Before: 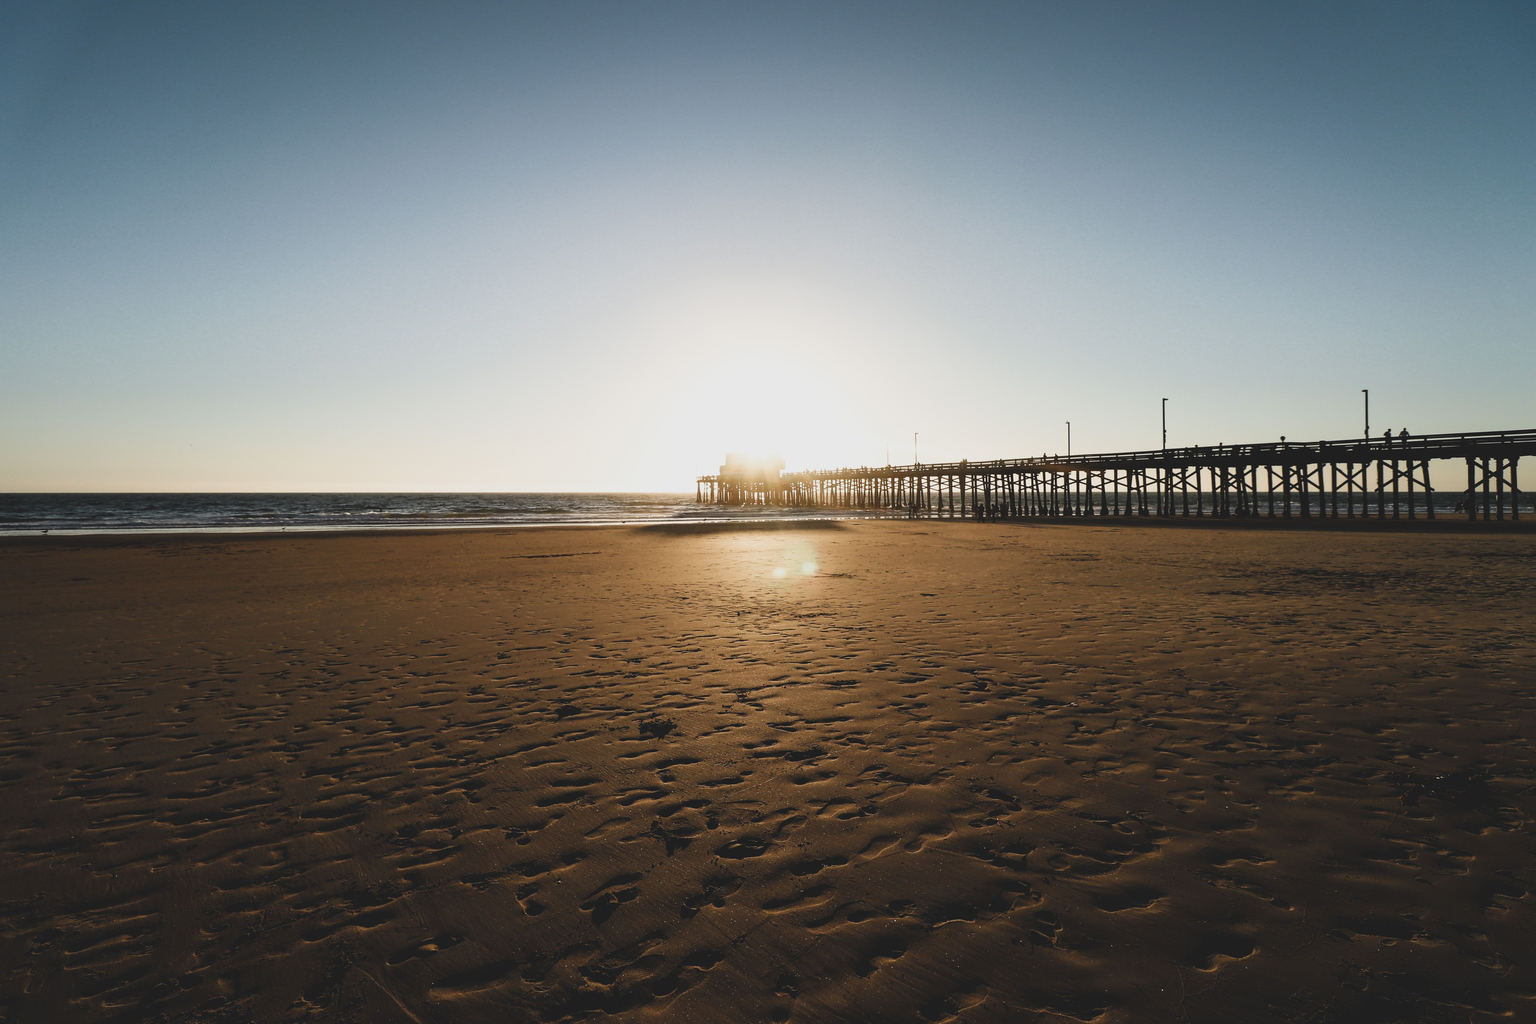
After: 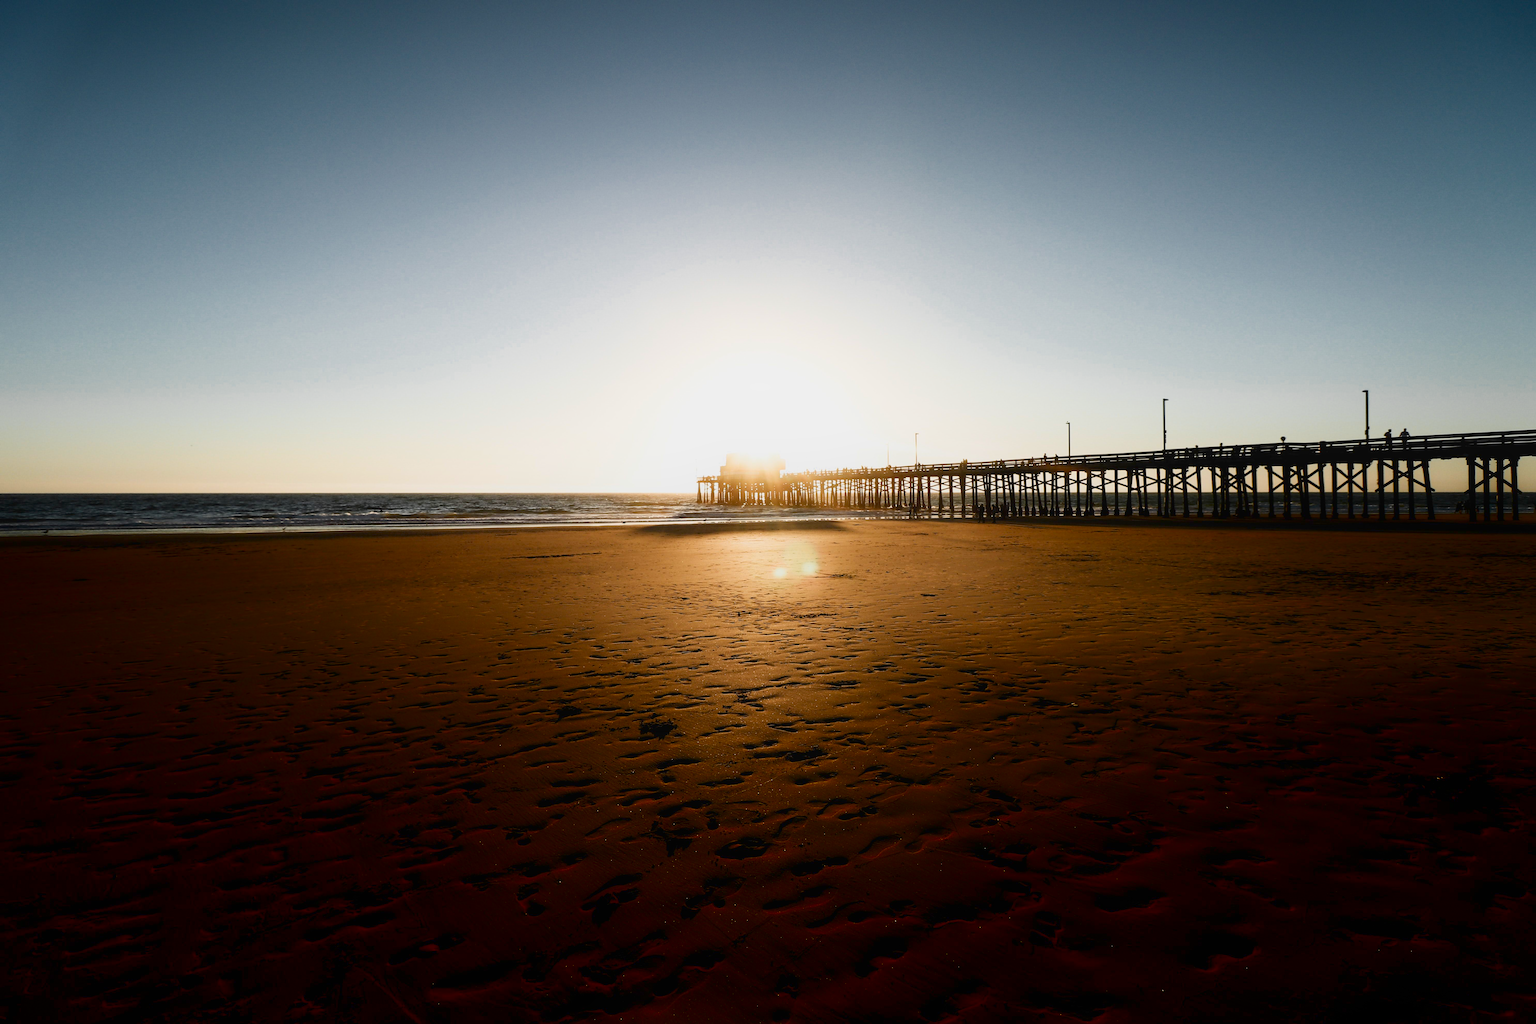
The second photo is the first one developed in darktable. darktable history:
shadows and highlights: shadows -69.62, highlights 33.94, soften with gaussian
color zones: curves: ch0 [(0, 0.499) (0.143, 0.5) (0.286, 0.5) (0.429, 0.476) (0.571, 0.284) (0.714, 0.243) (0.857, 0.449) (1, 0.499)]; ch1 [(0, 0.532) (0.143, 0.645) (0.286, 0.696) (0.429, 0.211) (0.571, 0.504) (0.714, 0.493) (0.857, 0.495) (1, 0.532)]; ch2 [(0, 0.5) (0.143, 0.5) (0.286, 0.427) (0.429, 0.324) (0.571, 0.5) (0.714, 0.5) (0.857, 0.5) (1, 0.5)]
exposure: black level correction 0.01, exposure 0.008 EV, compensate highlight preservation false
